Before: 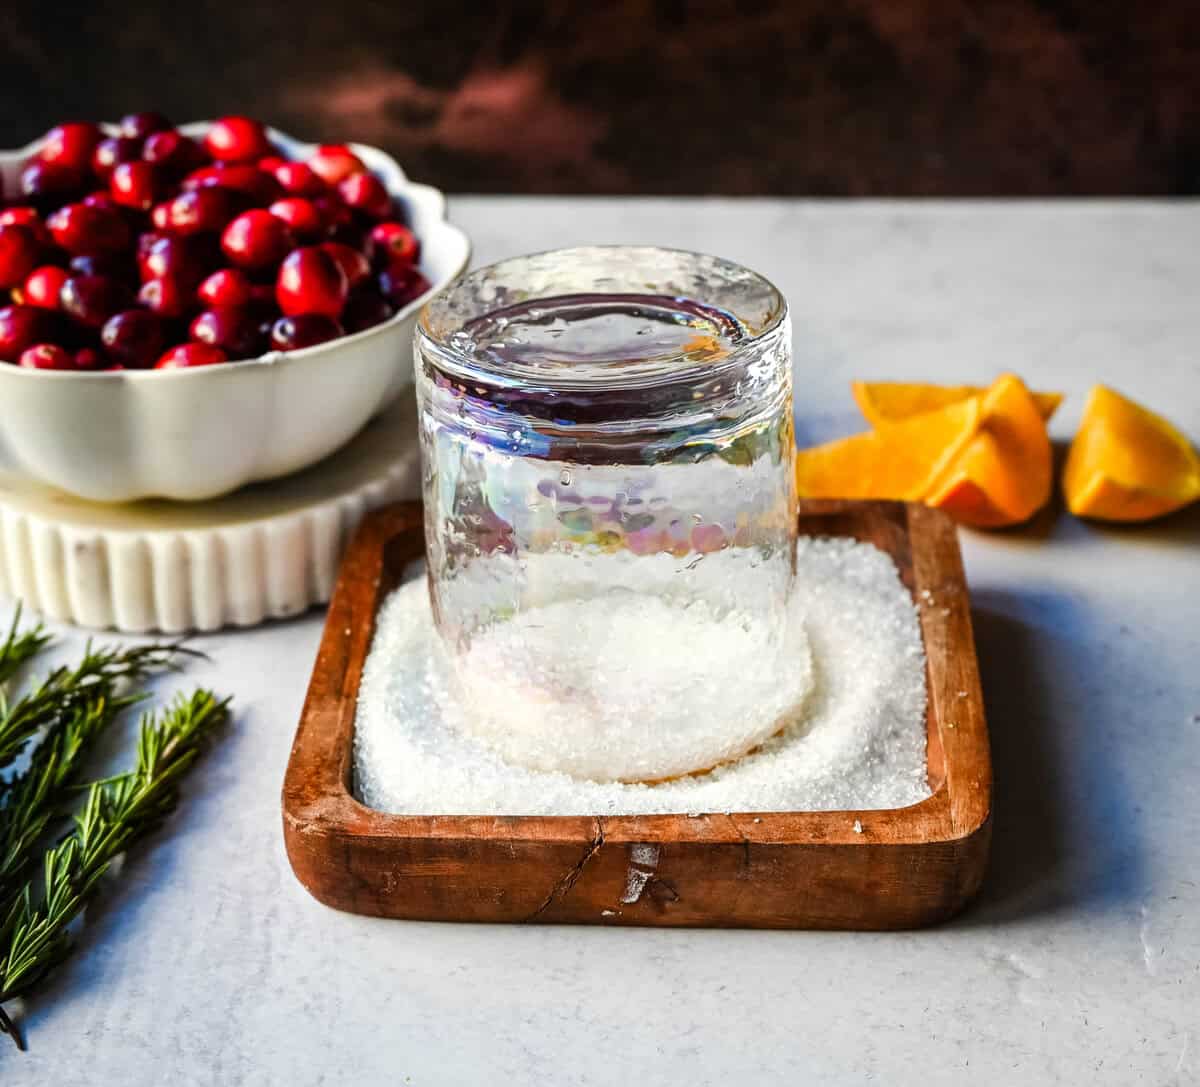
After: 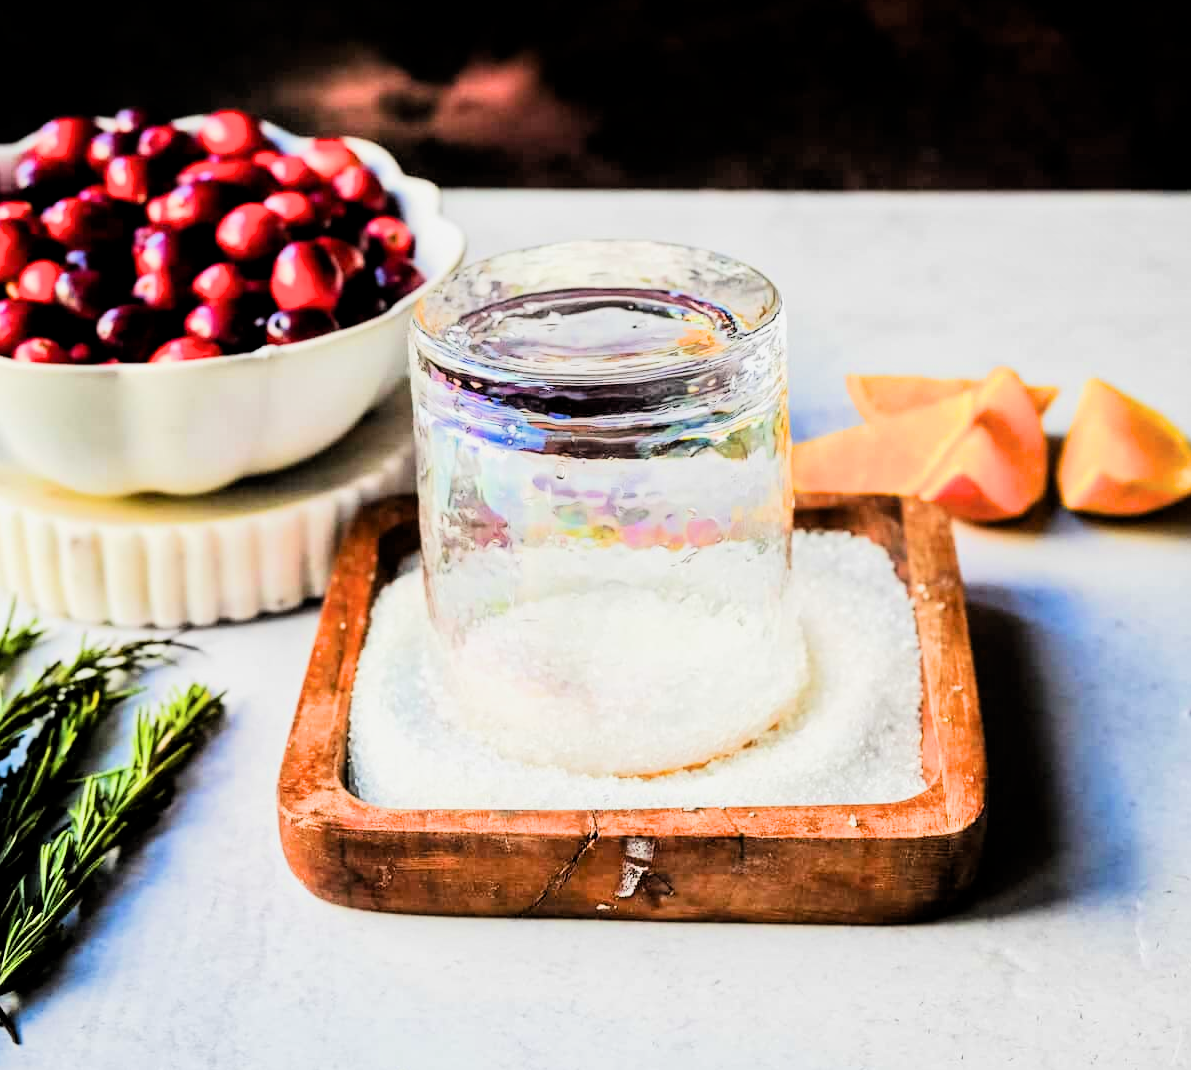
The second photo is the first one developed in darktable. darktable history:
crop: left 0.488%, top 0.62%, right 0.19%, bottom 0.908%
filmic rgb: middle gray luminance 10.19%, black relative exposure -8.59 EV, white relative exposure 3.32 EV, target black luminance 0%, hardness 5.21, latitude 44.61%, contrast 1.306, highlights saturation mix 4.29%, shadows ↔ highlights balance 24.06%
tone equalizer: -7 EV 0.164 EV, -6 EV 0.597 EV, -5 EV 1.15 EV, -4 EV 1.3 EV, -3 EV 1.17 EV, -2 EV 0.6 EV, -1 EV 0.162 EV, edges refinement/feathering 500, mask exposure compensation -1.57 EV, preserve details guided filter
